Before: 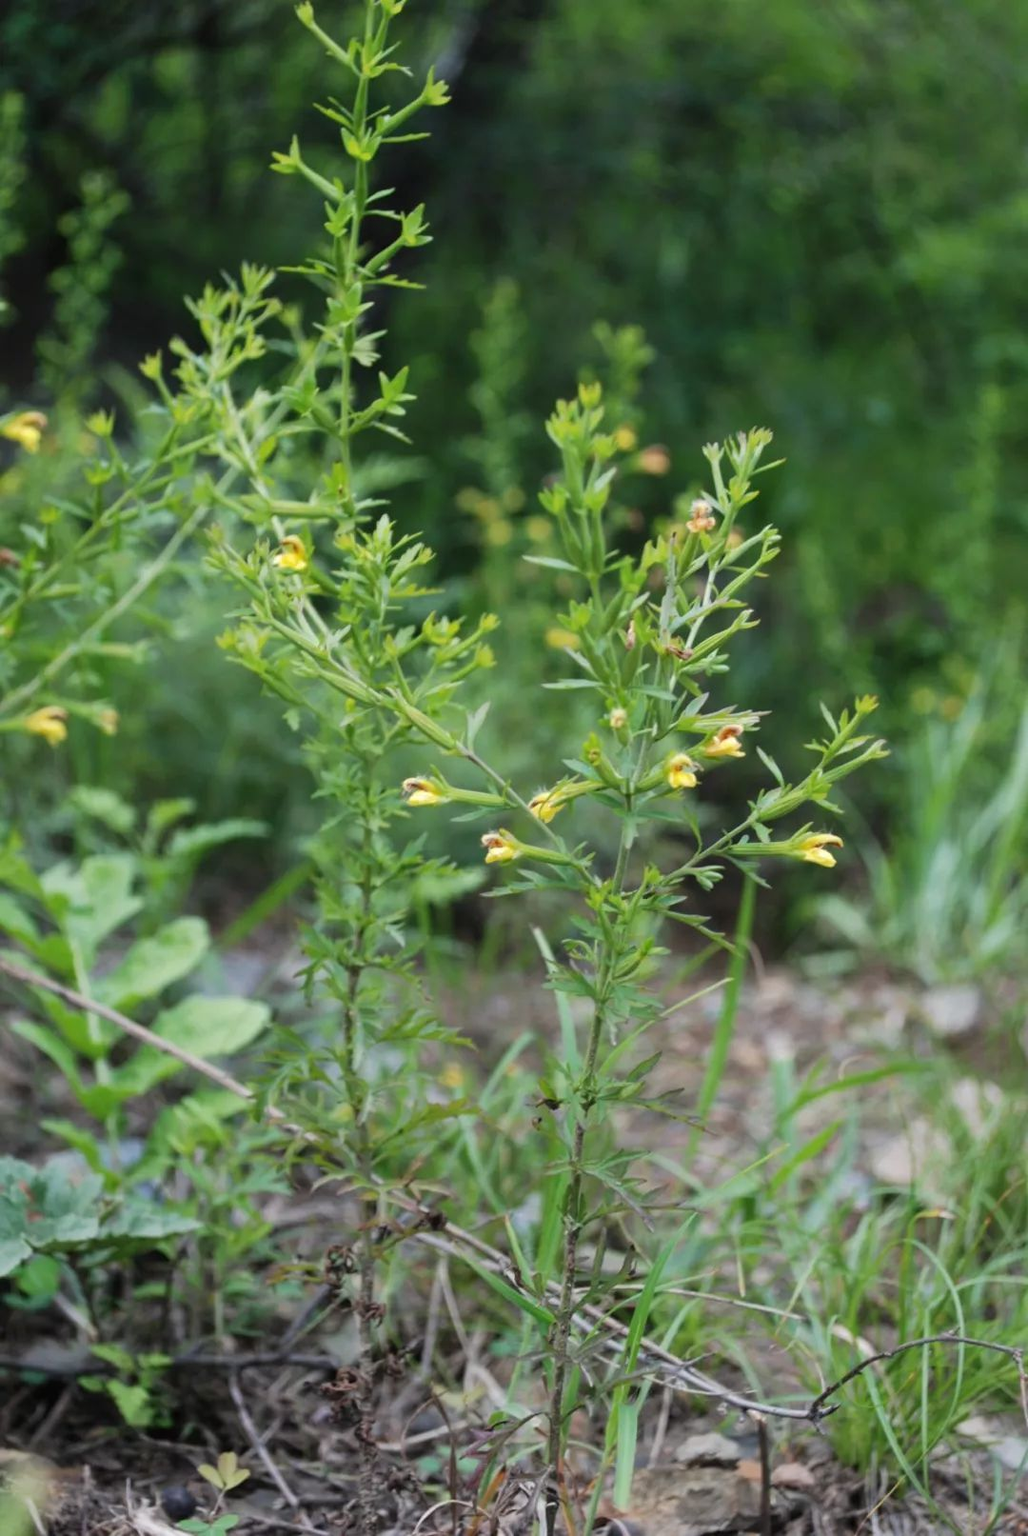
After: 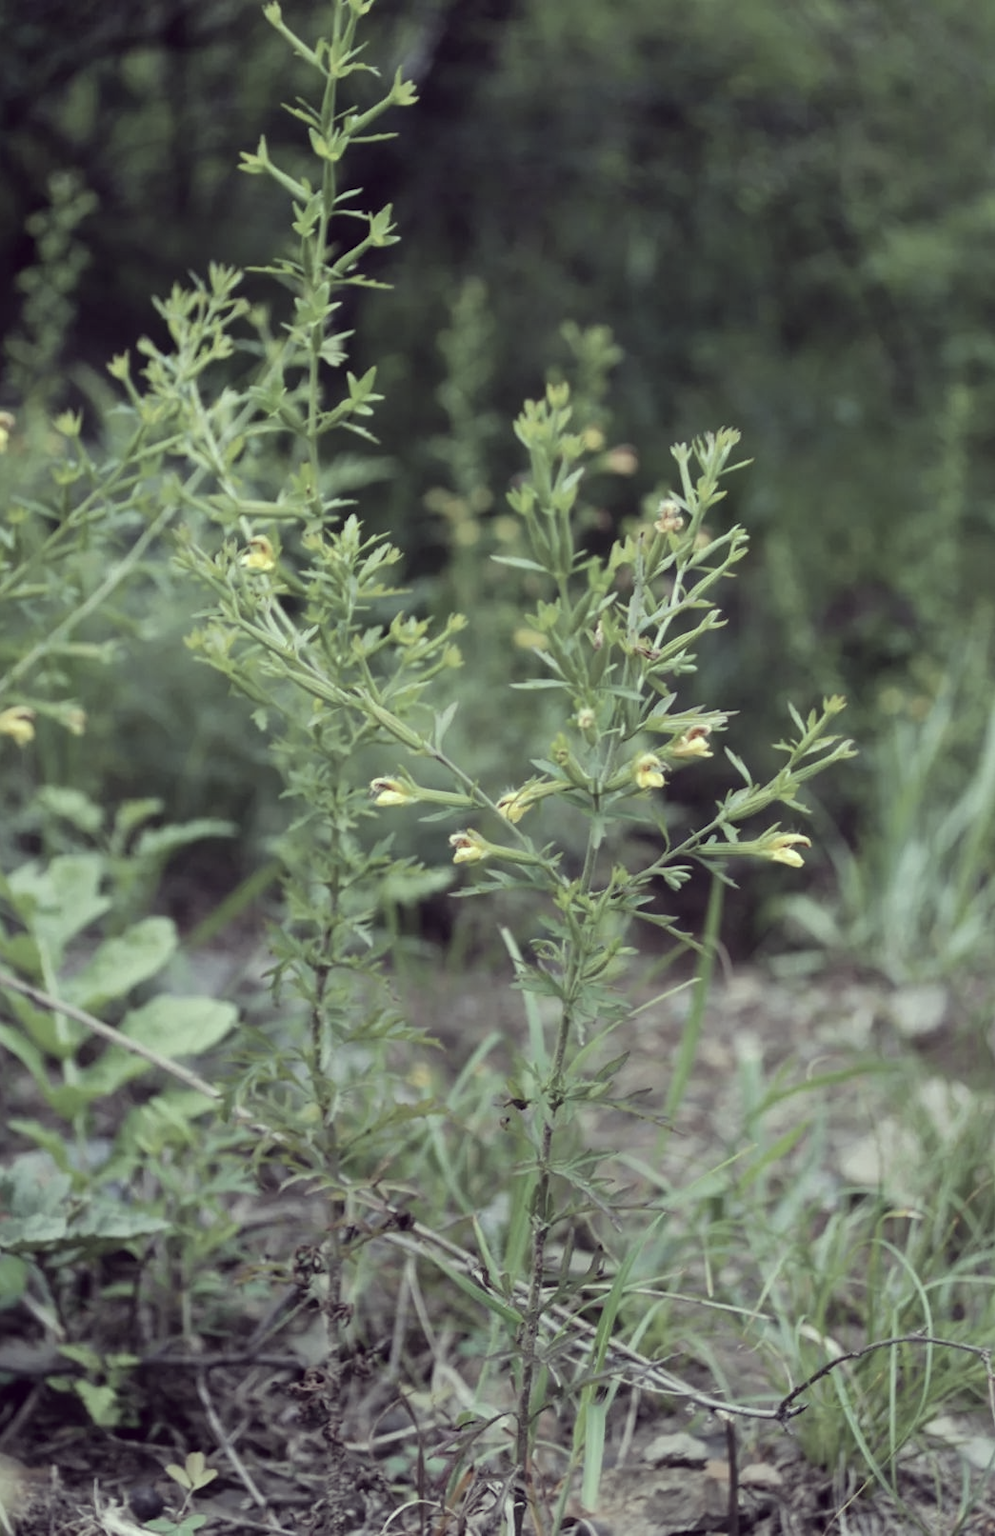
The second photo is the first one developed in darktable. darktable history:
color correction: highlights a* -20.17, highlights b* 20.27, shadows a* 20.03, shadows b* -20.46, saturation 0.43
crop and rotate: left 3.238%
